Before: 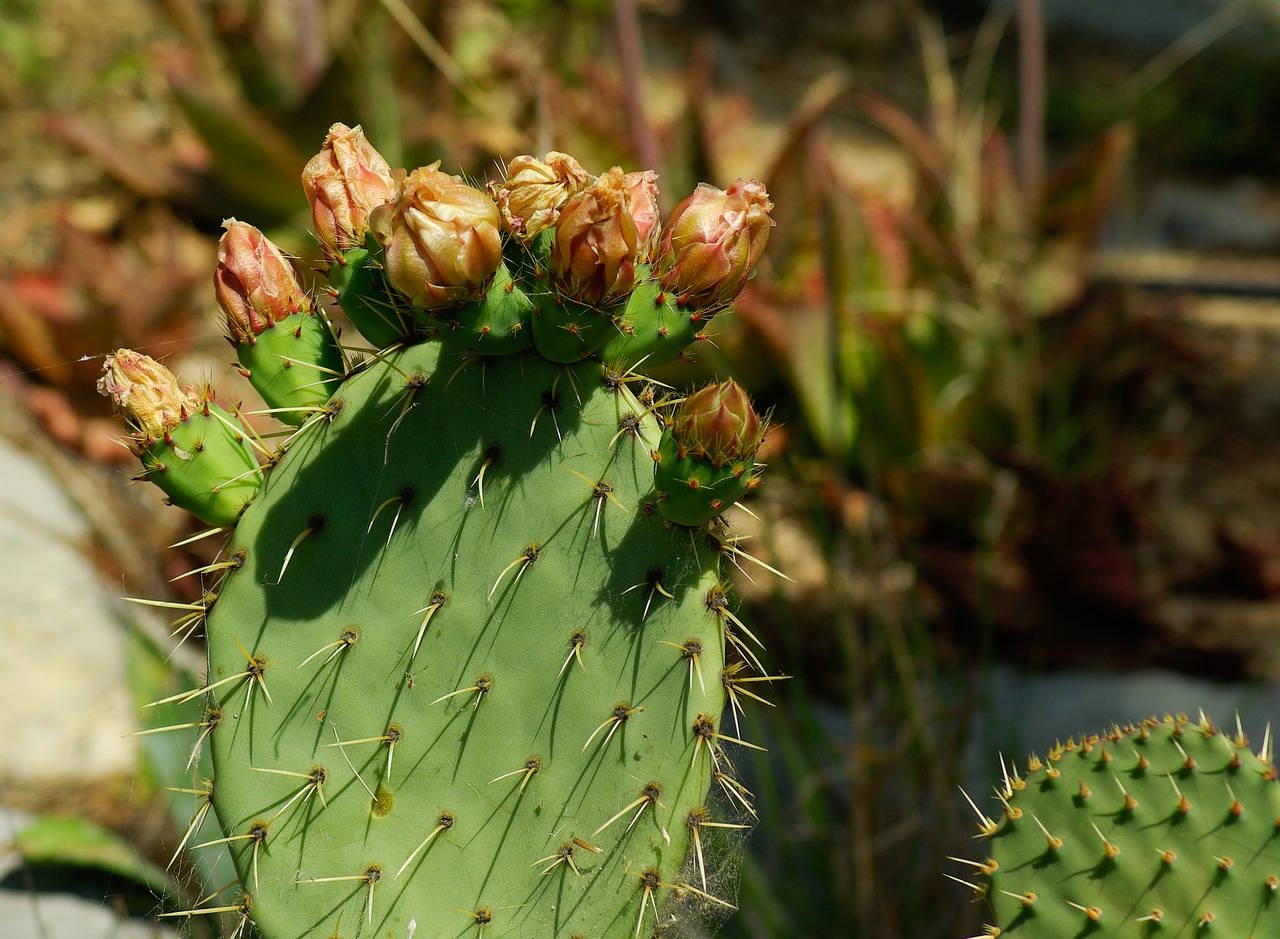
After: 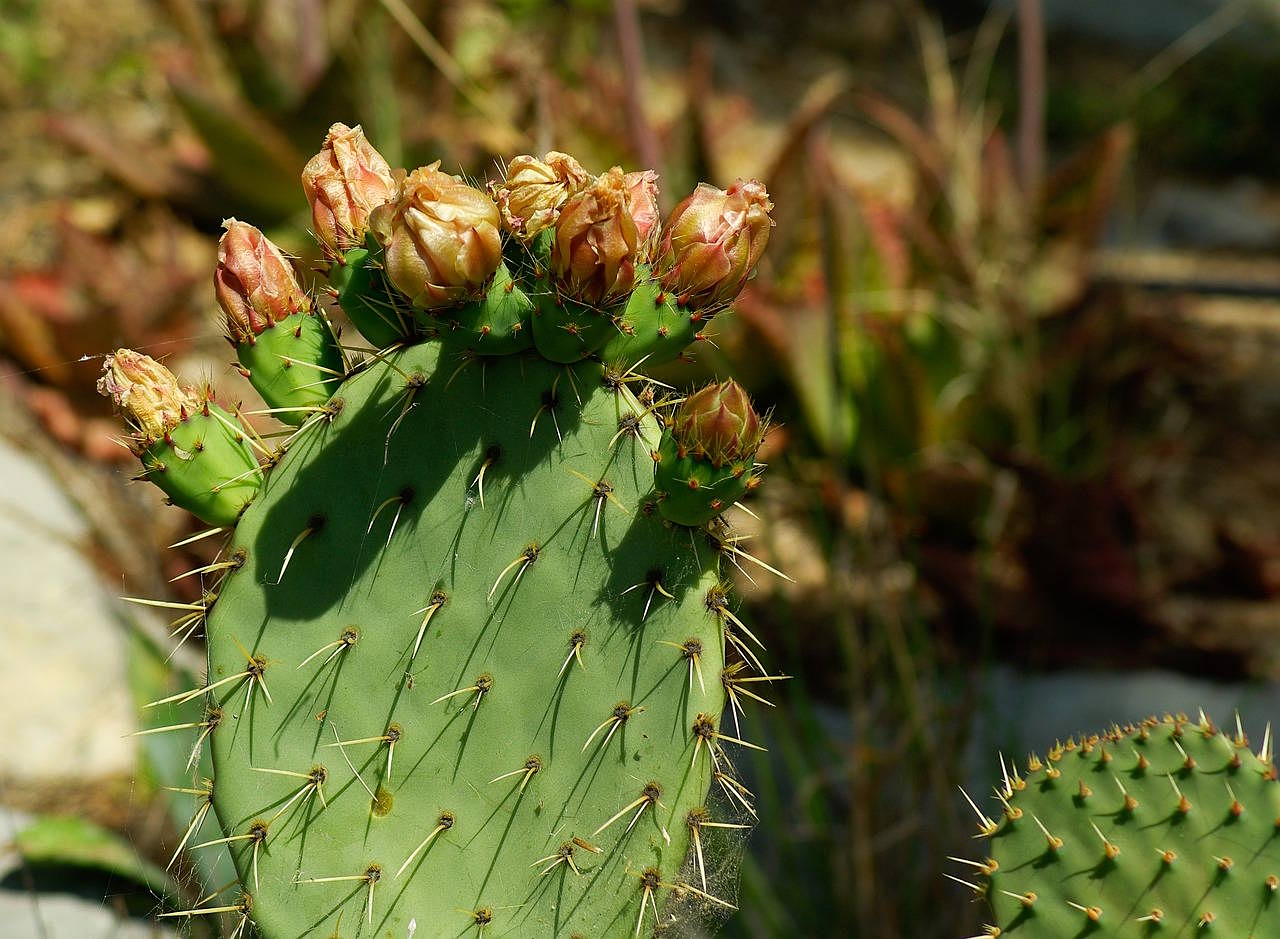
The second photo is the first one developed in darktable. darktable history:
sharpen: radius 1.272, amount 0.305, threshold 0
shadows and highlights: shadows 0, highlights 40
